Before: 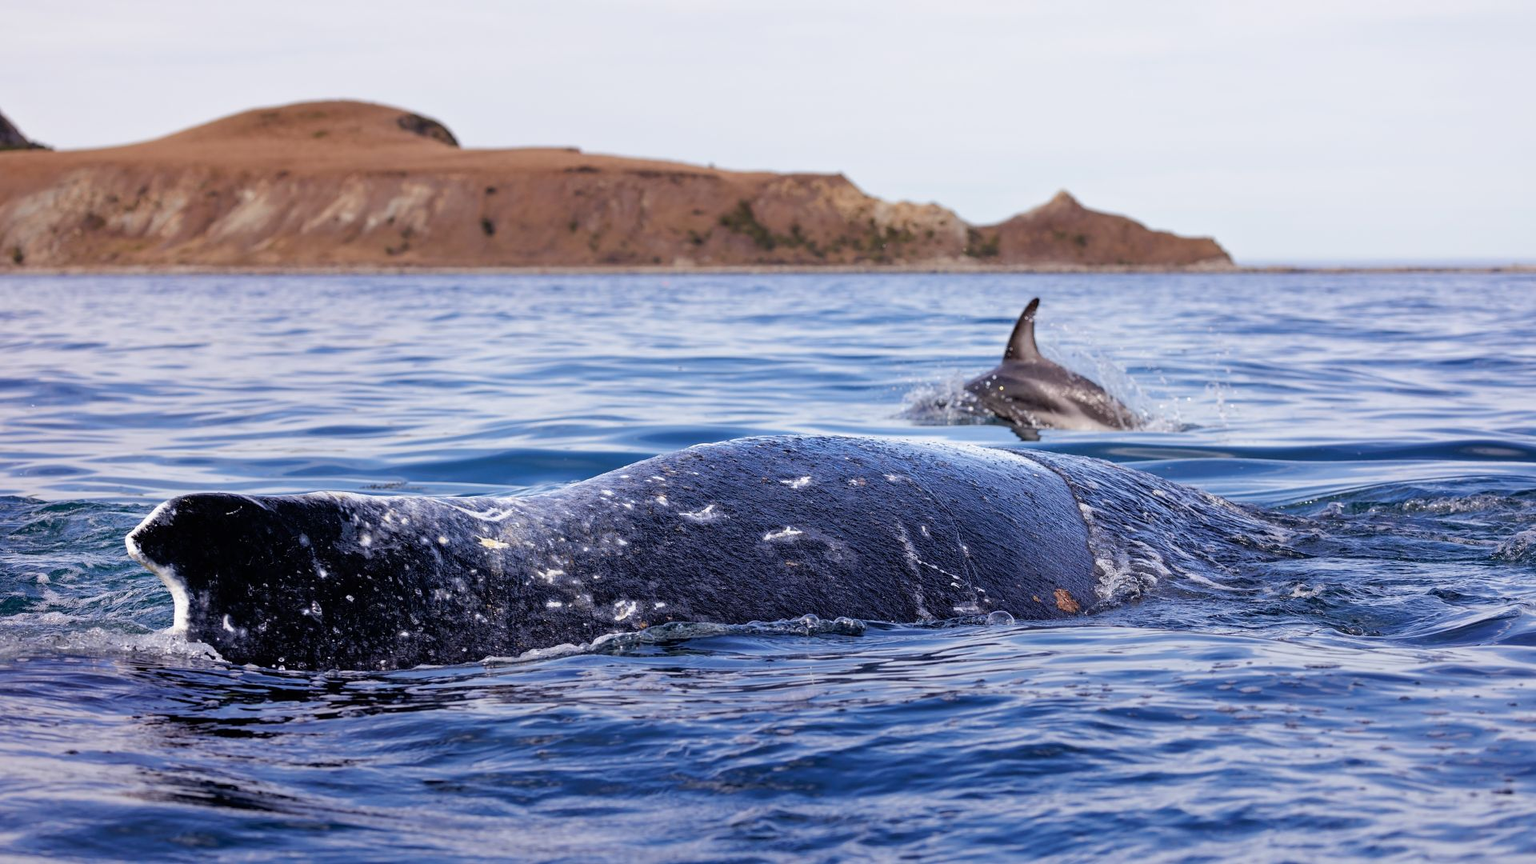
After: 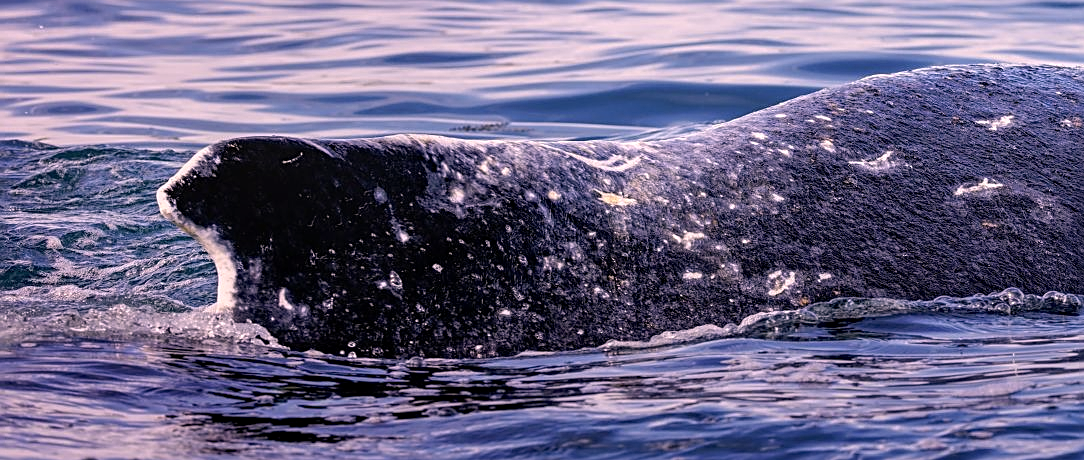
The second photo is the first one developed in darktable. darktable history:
local contrast: on, module defaults
crop: top 44.519%, right 43.504%, bottom 12.812%
color correction: highlights a* 12.73, highlights b* 5.55
sharpen: on, module defaults
